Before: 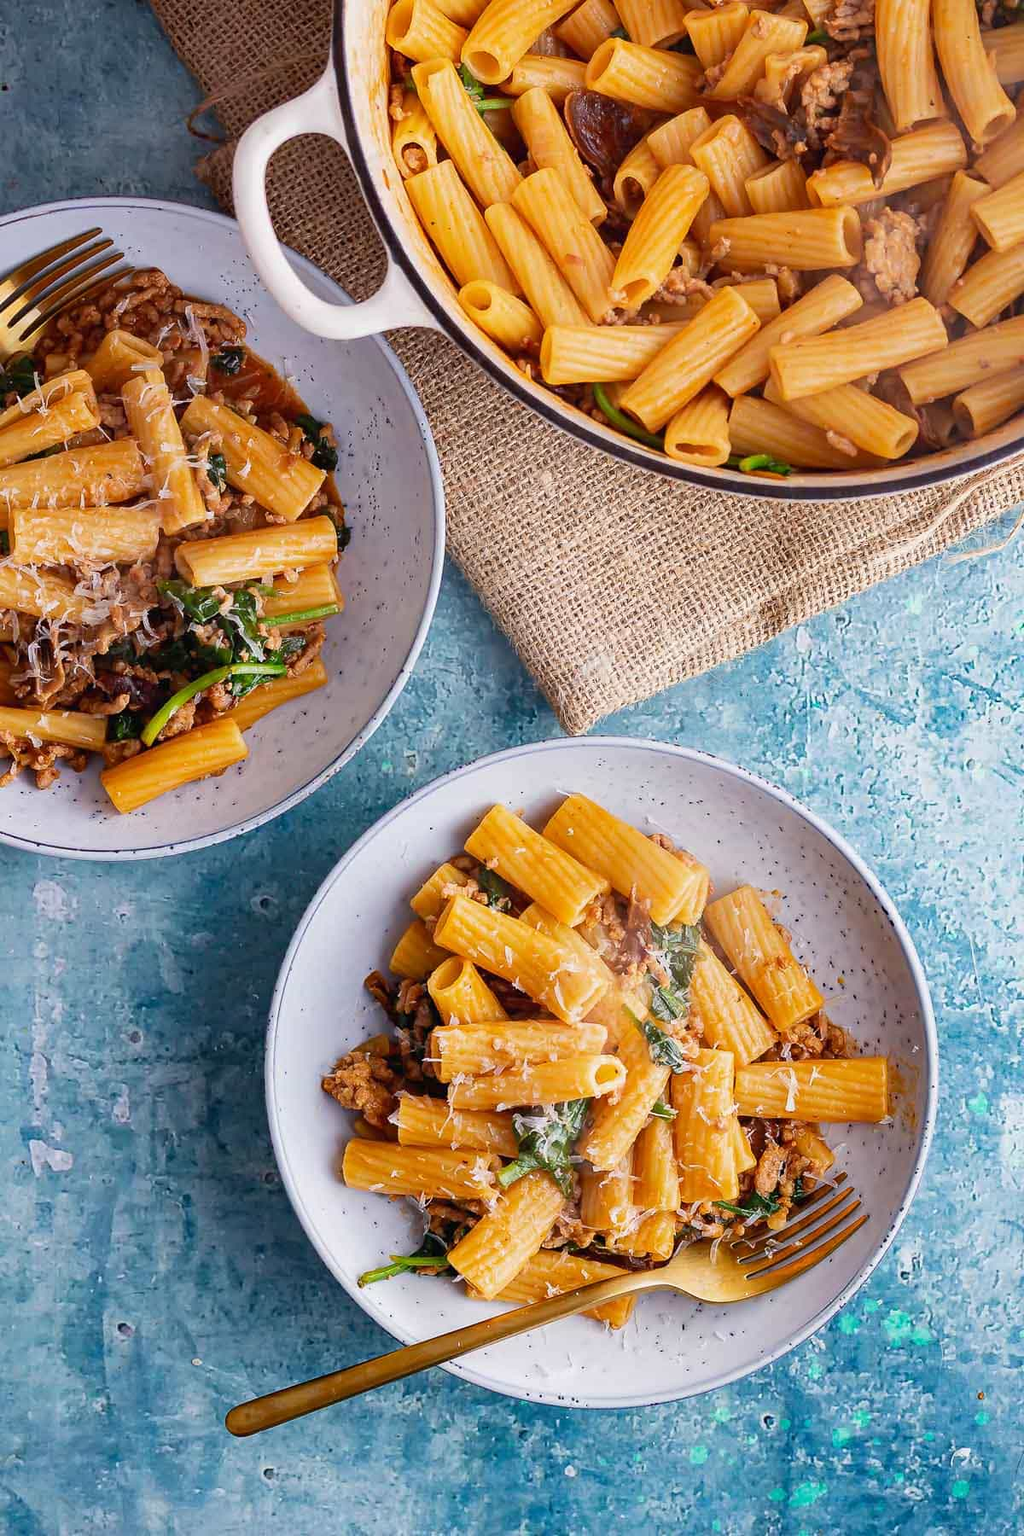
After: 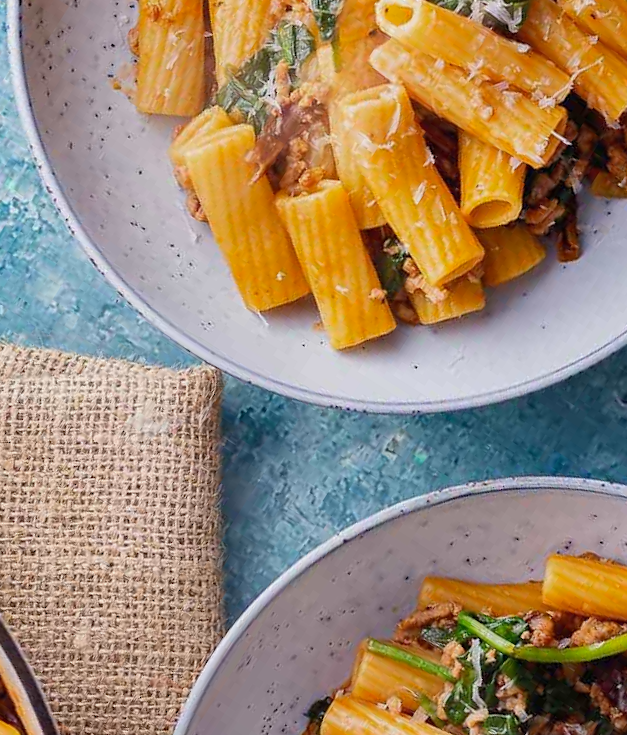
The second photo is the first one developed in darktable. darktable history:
crop and rotate: angle 147.38°, left 9.103%, top 15.57%, right 4.517%, bottom 16.931%
shadows and highlights: shadows 25, white point adjustment -2.9, highlights -29.89
contrast equalizer: octaves 7, y [[0.5 ×6], [0.5 ×6], [0.5, 0.5, 0.501, 0.545, 0.707, 0.863], [0 ×6], [0 ×6]]
